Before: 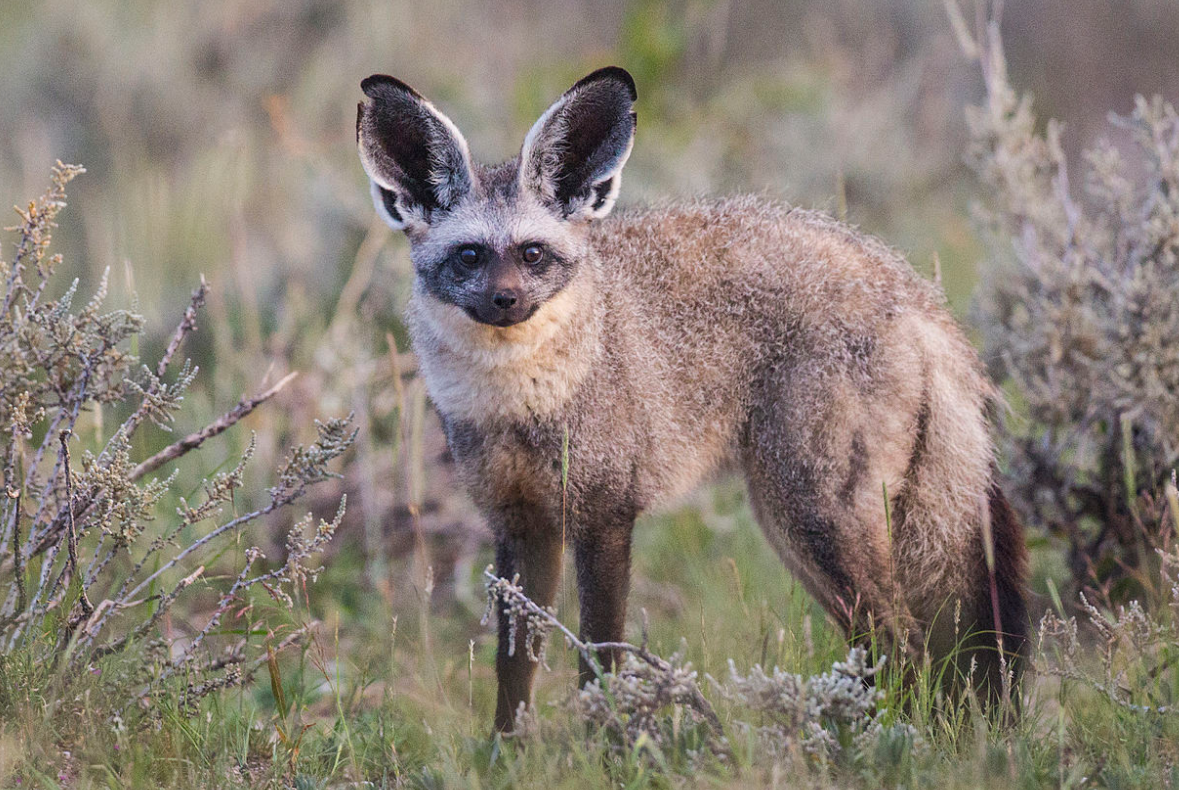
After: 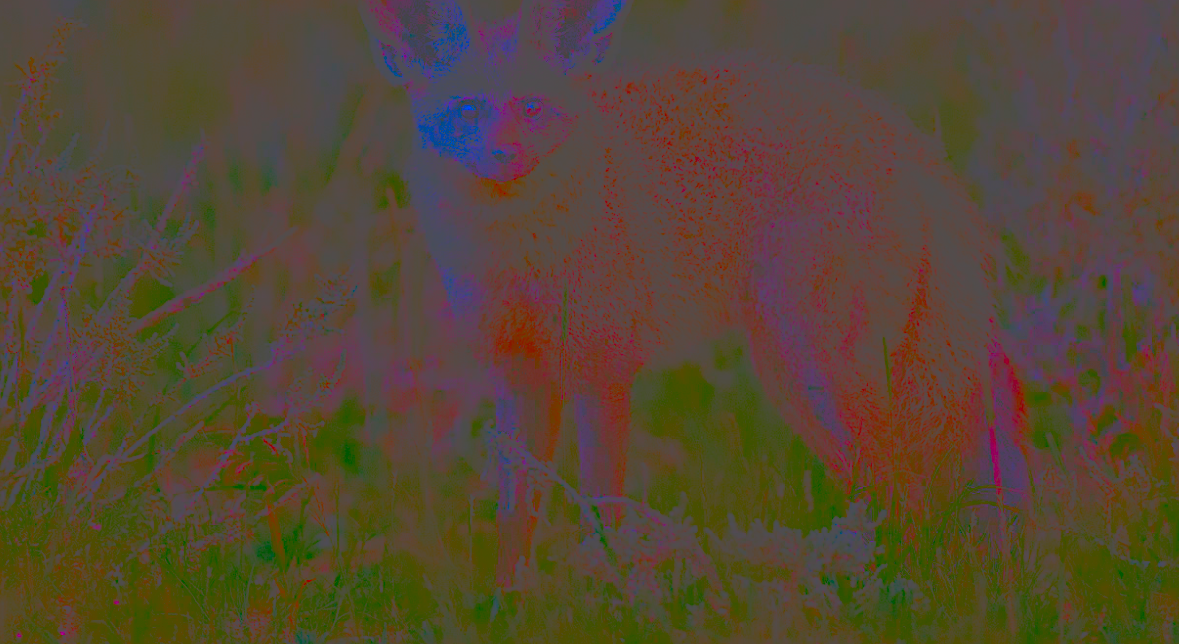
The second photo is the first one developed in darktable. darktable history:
color balance rgb: perceptual saturation grading › global saturation 28.075%, perceptual saturation grading › highlights -25.645%, perceptual saturation grading › mid-tones 25.632%, perceptual saturation grading › shadows 49.233%, global vibrance 20%
filmic rgb: black relative exposure -7.29 EV, white relative exposure 5.08 EV, hardness 3.21, preserve chrominance no, color science v3 (2019), use custom middle-gray values true
sharpen: on, module defaults
crop and rotate: top 18.469%
tone curve: curves: ch0 [(0, 0) (0.003, 0.001) (0.011, 0.005) (0.025, 0.01) (0.044, 0.016) (0.069, 0.019) (0.1, 0.024) (0.136, 0.03) (0.177, 0.045) (0.224, 0.071) (0.277, 0.122) (0.335, 0.202) (0.399, 0.326) (0.468, 0.471) (0.543, 0.638) (0.623, 0.798) (0.709, 0.913) (0.801, 0.97) (0.898, 0.983) (1, 1)], color space Lab, independent channels, preserve colors none
exposure: exposure 1.001 EV, compensate highlight preservation false
color correction: highlights b* 0.02, saturation 0.98
contrast brightness saturation: contrast -0.977, brightness -0.178, saturation 0.764
